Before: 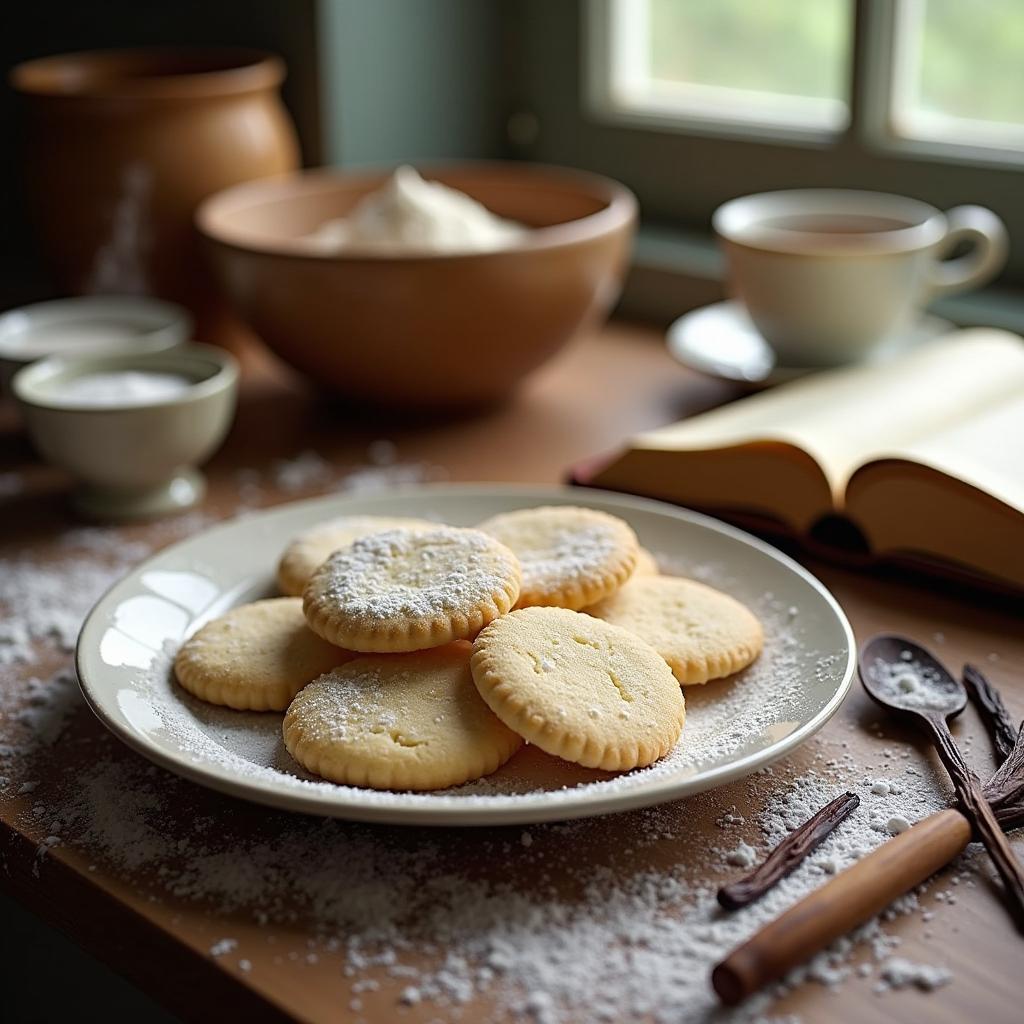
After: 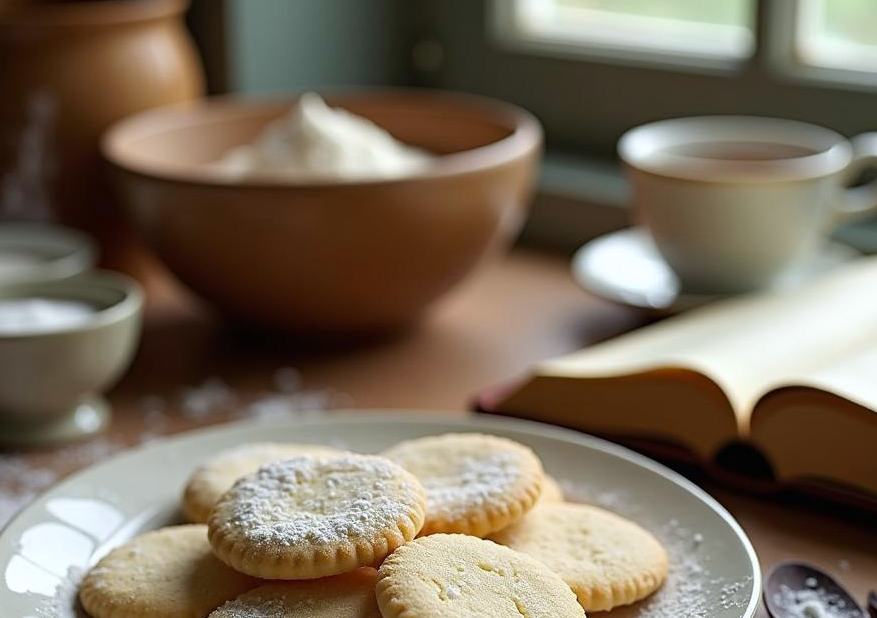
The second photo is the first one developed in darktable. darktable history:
crop and rotate: left 9.345%, top 7.22%, right 4.982%, bottom 32.331%
white balance: red 0.982, blue 1.018
exposure: compensate highlight preservation false
